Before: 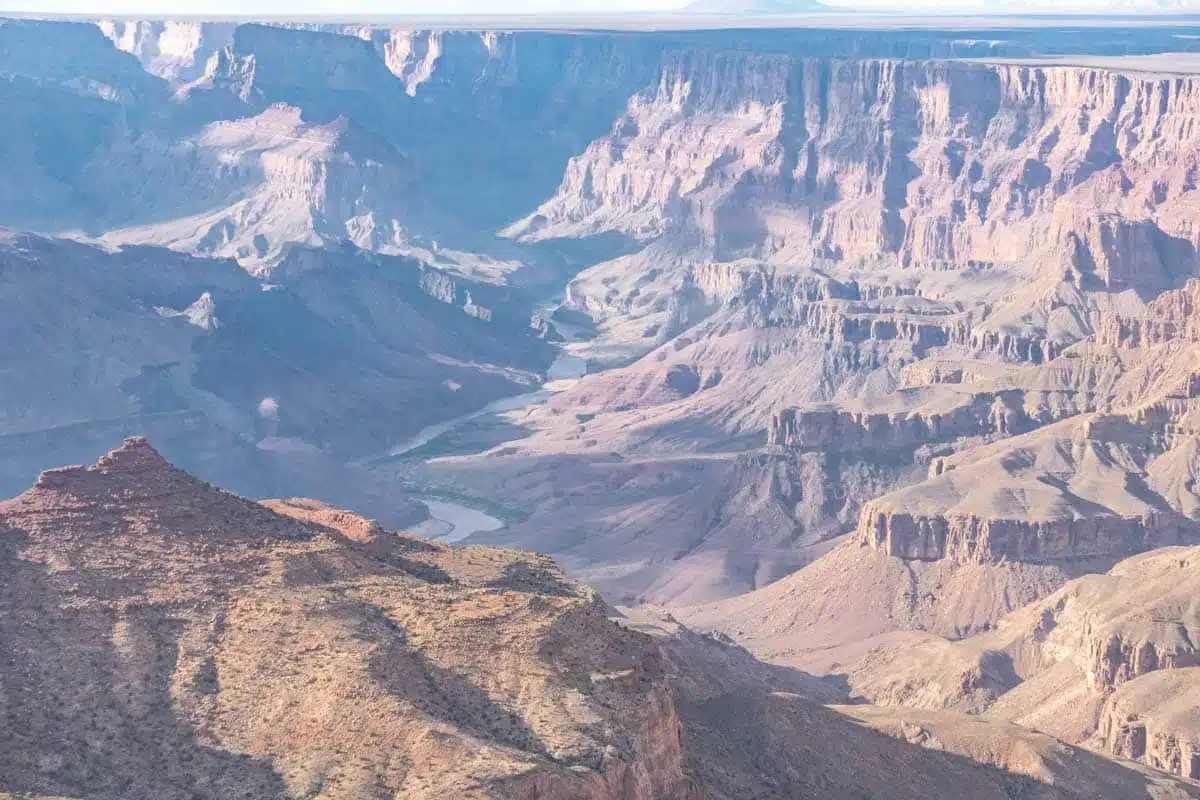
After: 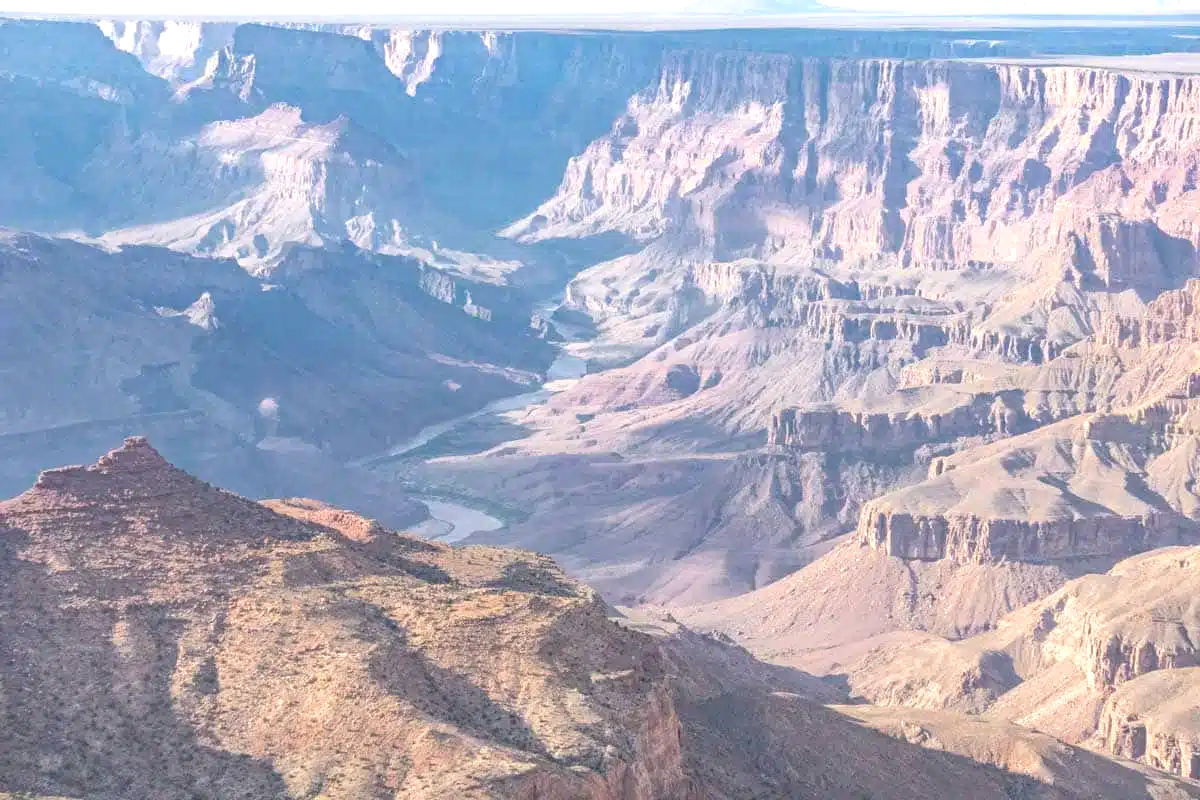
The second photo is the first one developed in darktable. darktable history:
exposure: black level correction 0.002, exposure 0.299 EV, compensate exposure bias true, compensate highlight preservation false
